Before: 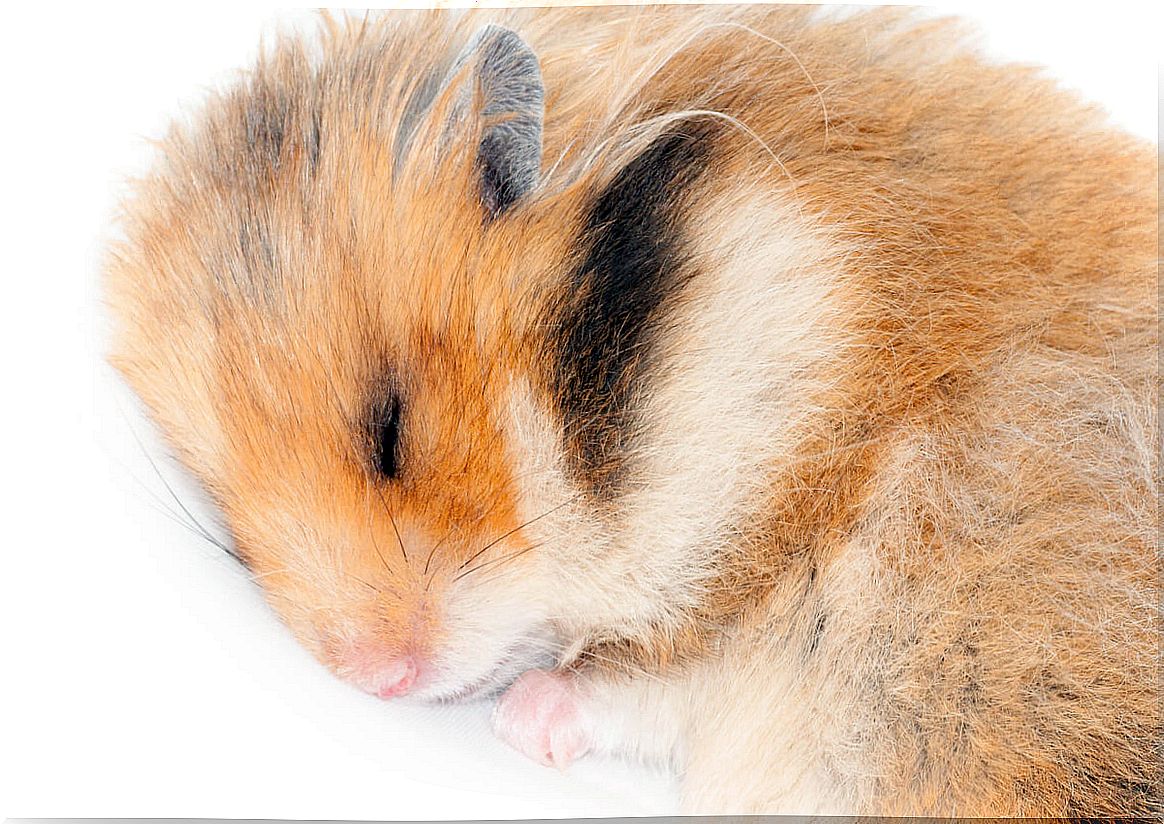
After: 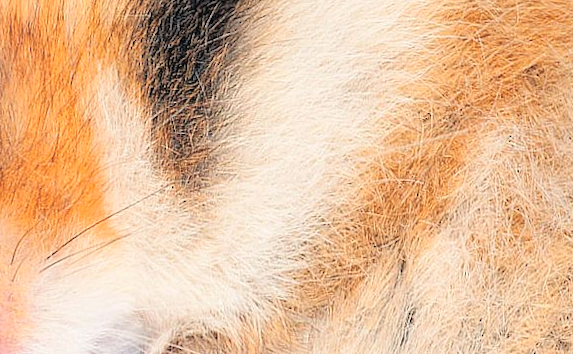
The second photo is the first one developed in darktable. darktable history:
crop: left 35.03%, top 36.625%, right 14.663%, bottom 20.057%
rotate and perspective: rotation 0.226°, lens shift (vertical) -0.042, crop left 0.023, crop right 0.982, crop top 0.006, crop bottom 0.994
contrast brightness saturation: brightness 0.28
color balance rgb: global vibrance -1%, saturation formula JzAzBz (2021)
